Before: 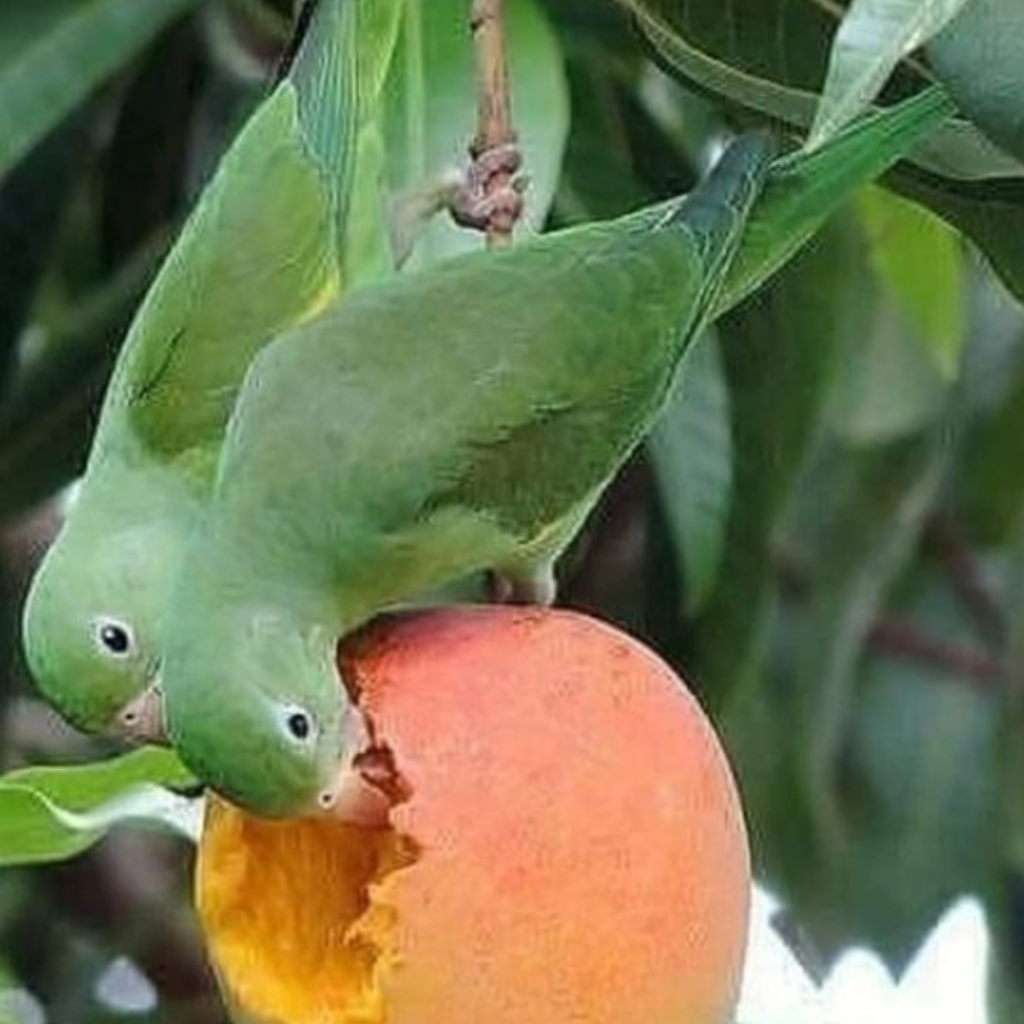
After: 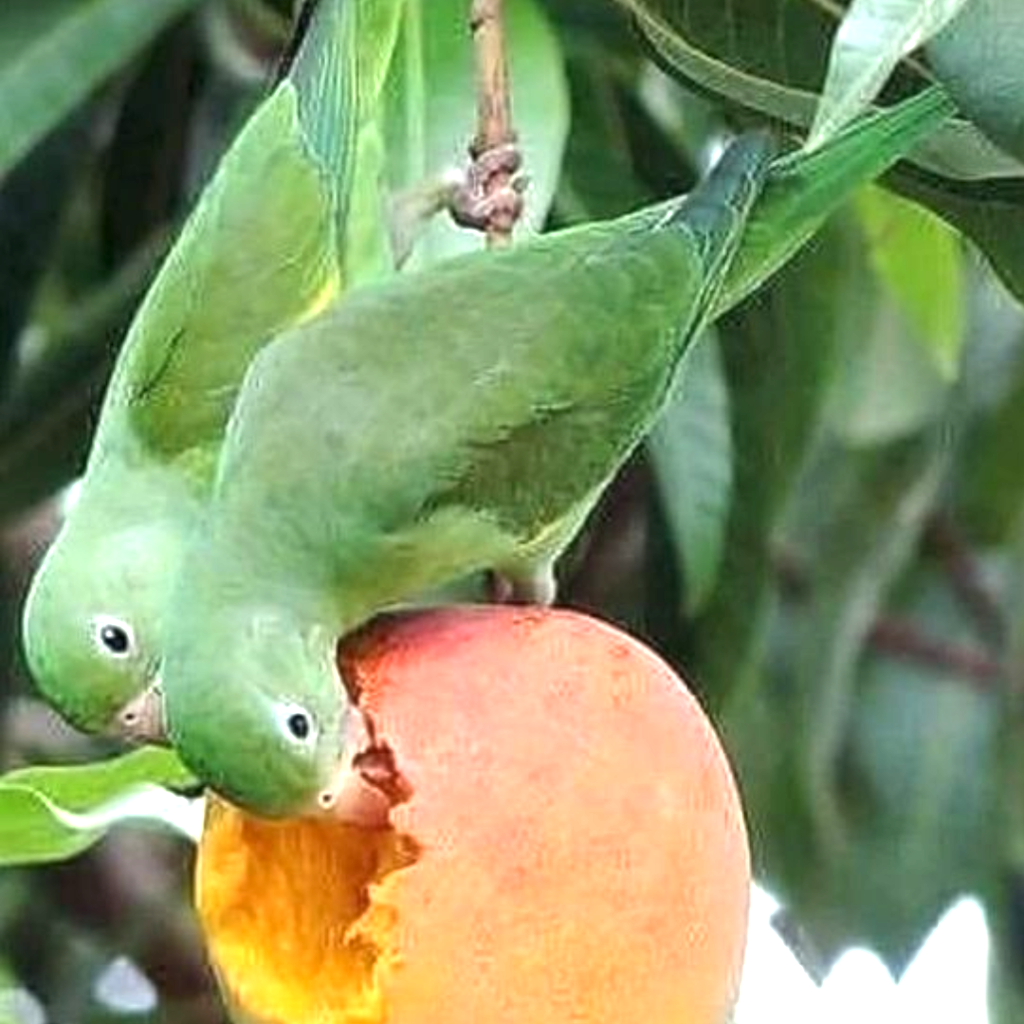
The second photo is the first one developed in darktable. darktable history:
local contrast: mode bilateral grid, contrast 20, coarseness 50, detail 120%, midtone range 0.2
exposure: exposure 0.77 EV, compensate highlight preservation false
